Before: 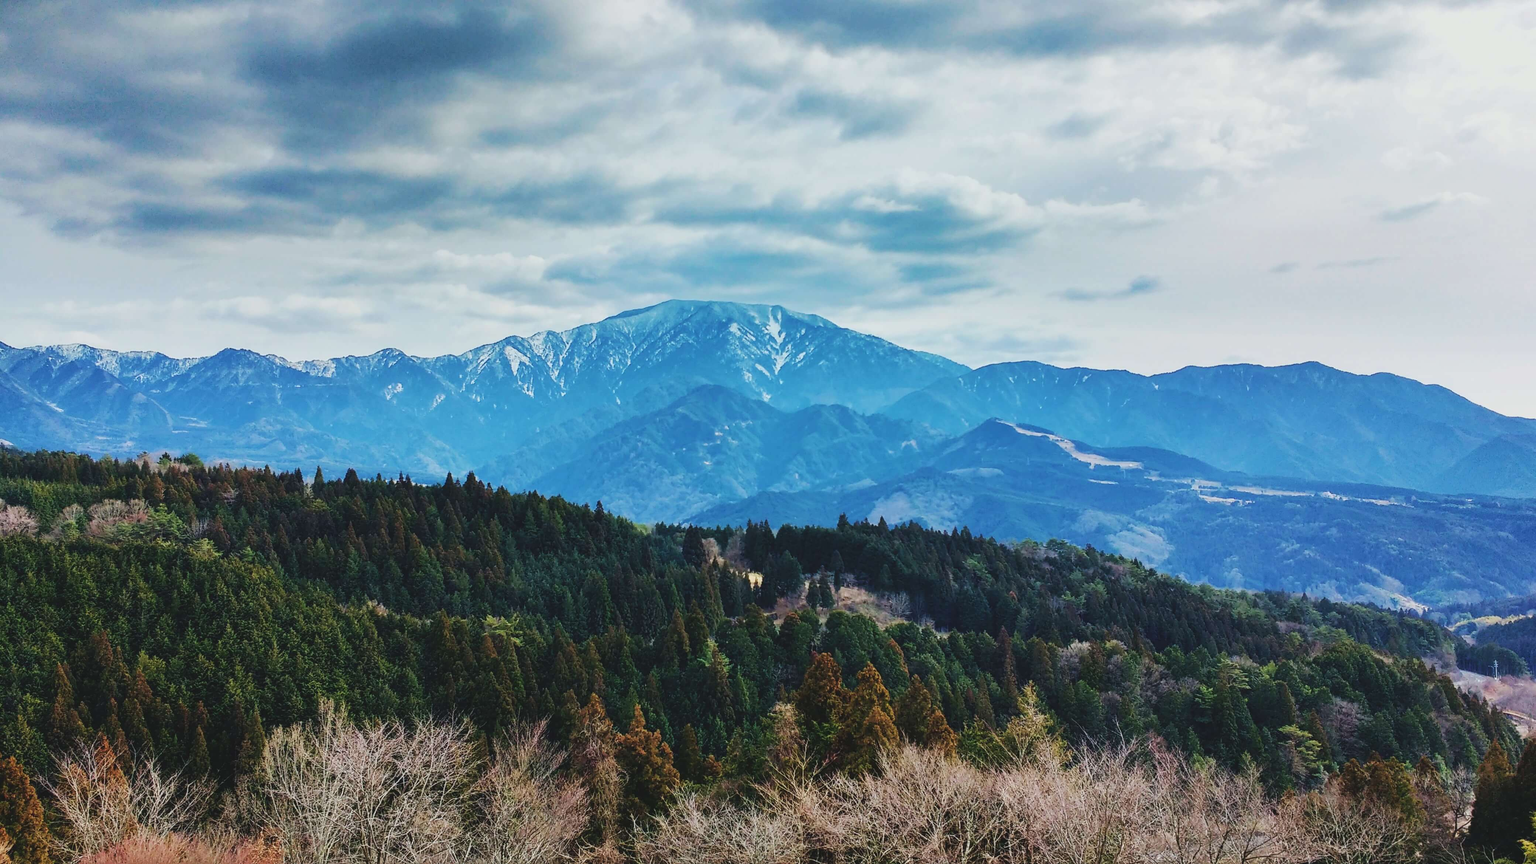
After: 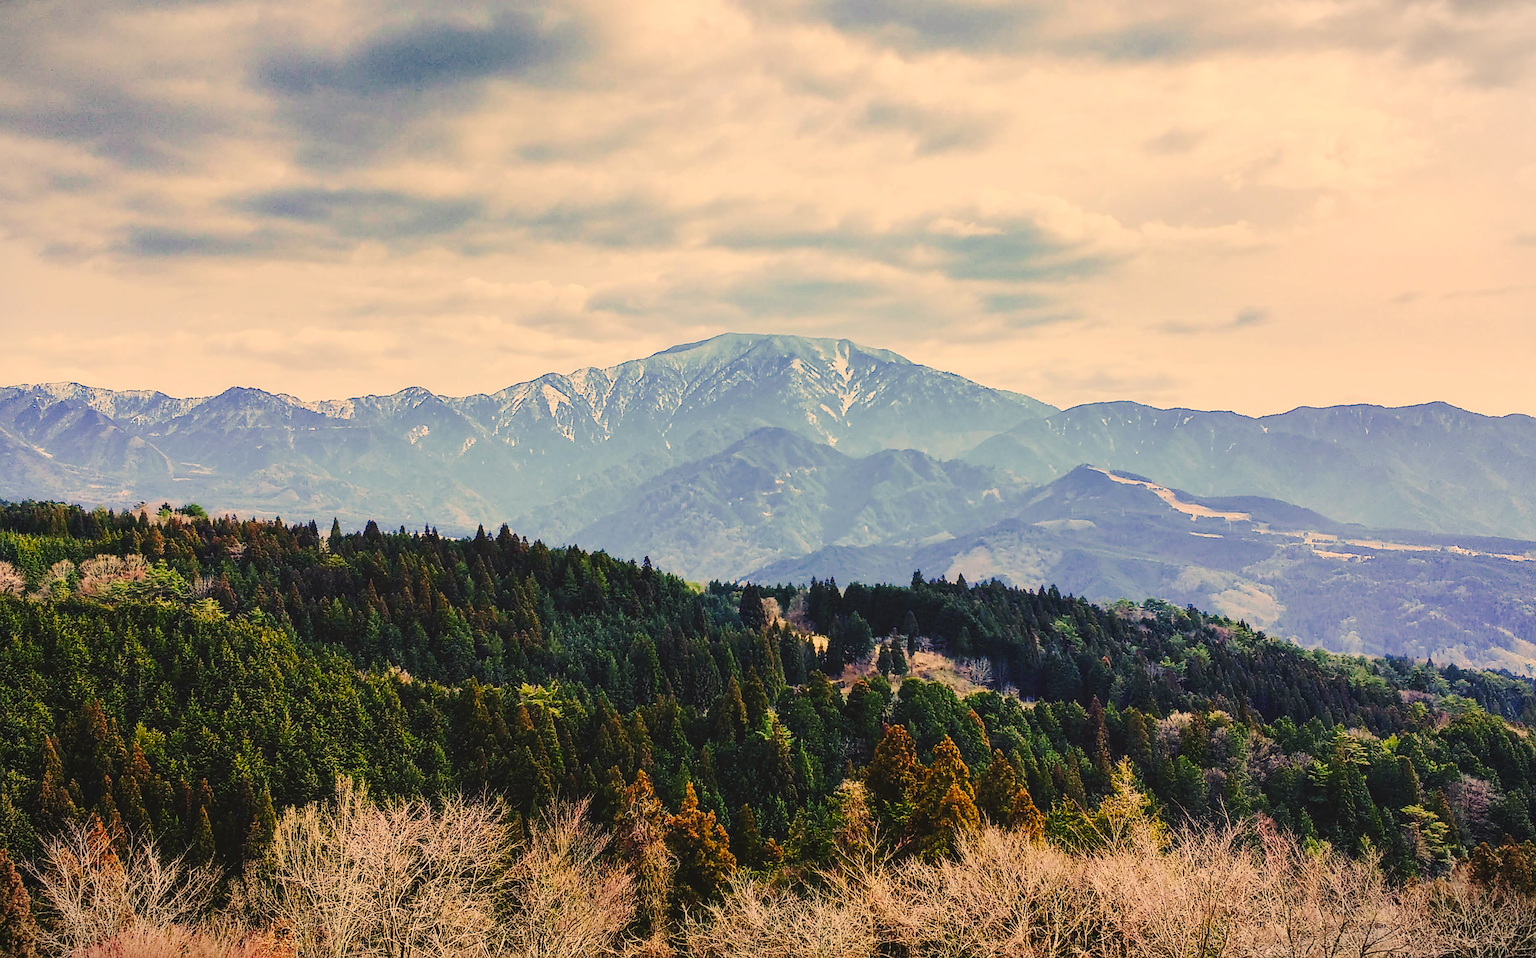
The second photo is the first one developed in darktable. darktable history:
color correction: highlights a* 15, highlights b* 31.55
sharpen: on, module defaults
crop and rotate: left 1.088%, right 8.807%
tone curve: curves: ch0 [(0, 0) (0.003, 0.019) (0.011, 0.021) (0.025, 0.023) (0.044, 0.026) (0.069, 0.037) (0.1, 0.059) (0.136, 0.088) (0.177, 0.138) (0.224, 0.199) (0.277, 0.279) (0.335, 0.376) (0.399, 0.481) (0.468, 0.581) (0.543, 0.658) (0.623, 0.735) (0.709, 0.8) (0.801, 0.861) (0.898, 0.928) (1, 1)], preserve colors none
local contrast: detail 110%
vignetting: fall-off start 100%, brightness -0.282, width/height ratio 1.31
